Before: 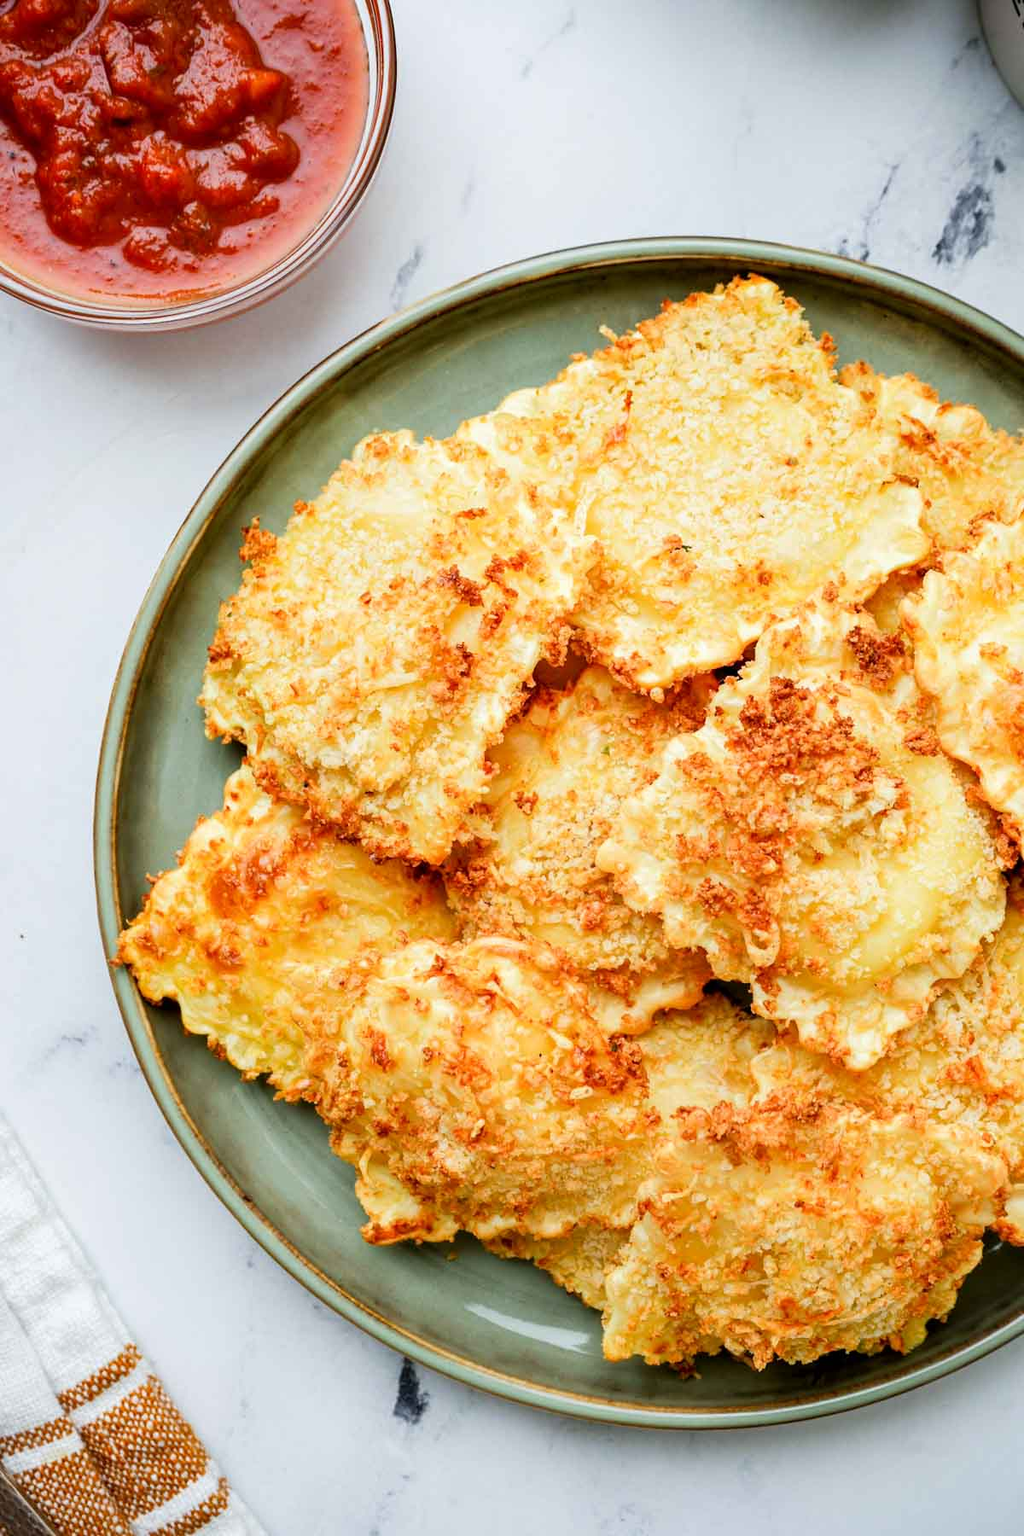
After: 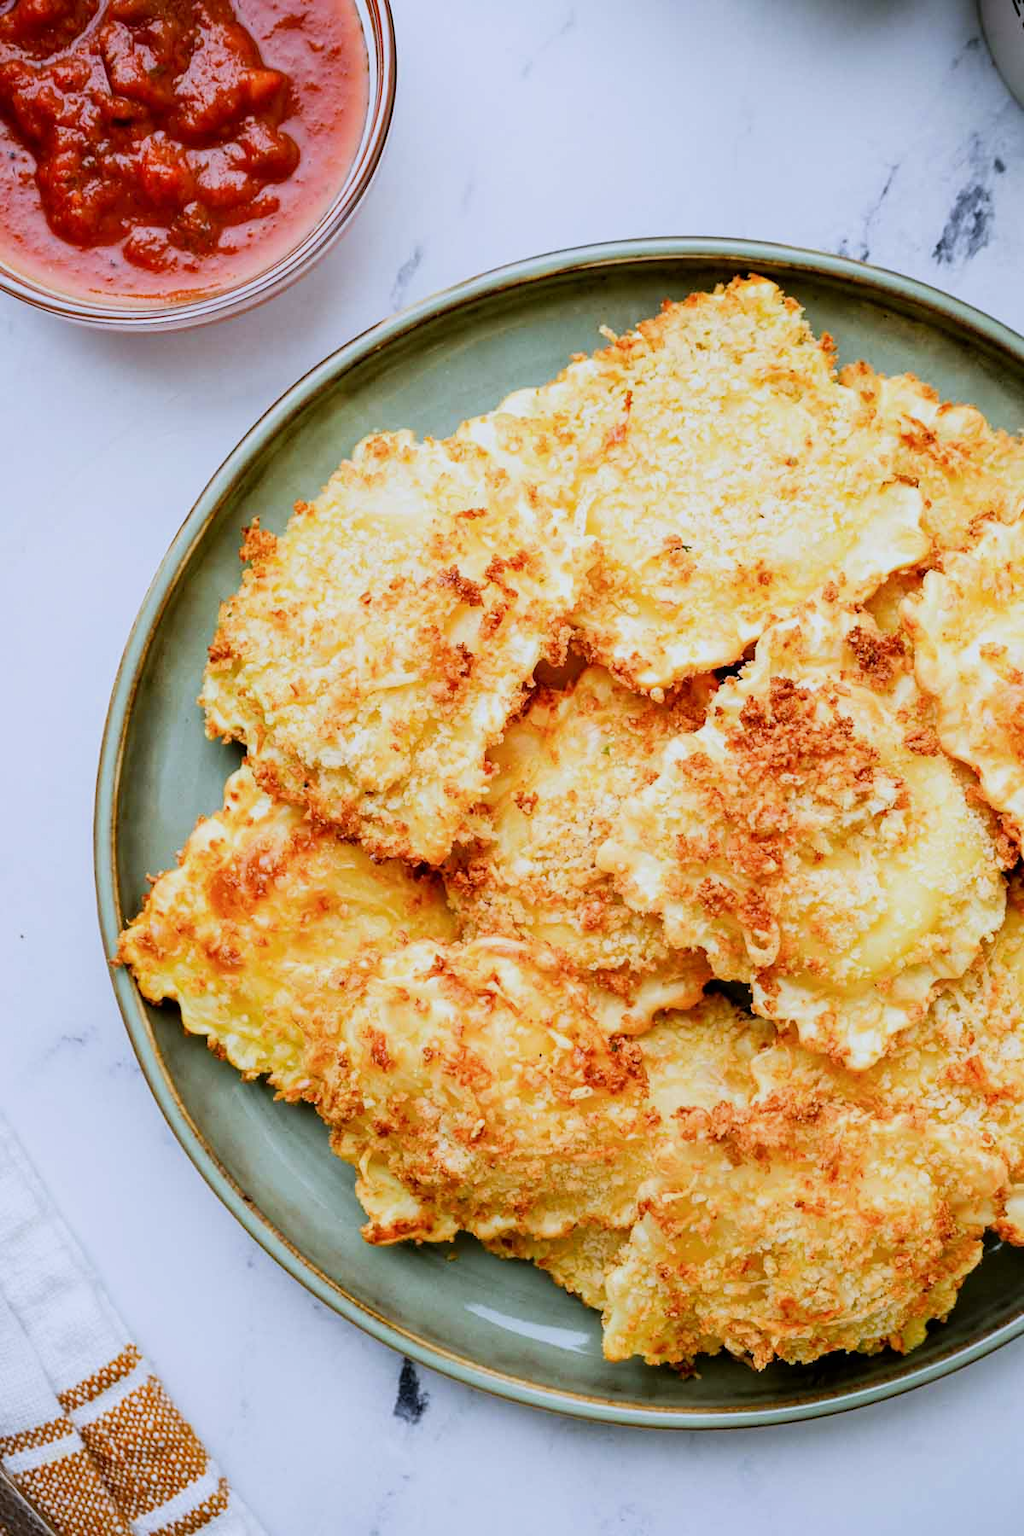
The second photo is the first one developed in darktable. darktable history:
filmic rgb: black relative exposure -14.19 EV, white relative exposure 3.39 EV, hardness 7.89, preserve chrominance max RGB
white balance: red 0.967, blue 1.119, emerald 0.756
